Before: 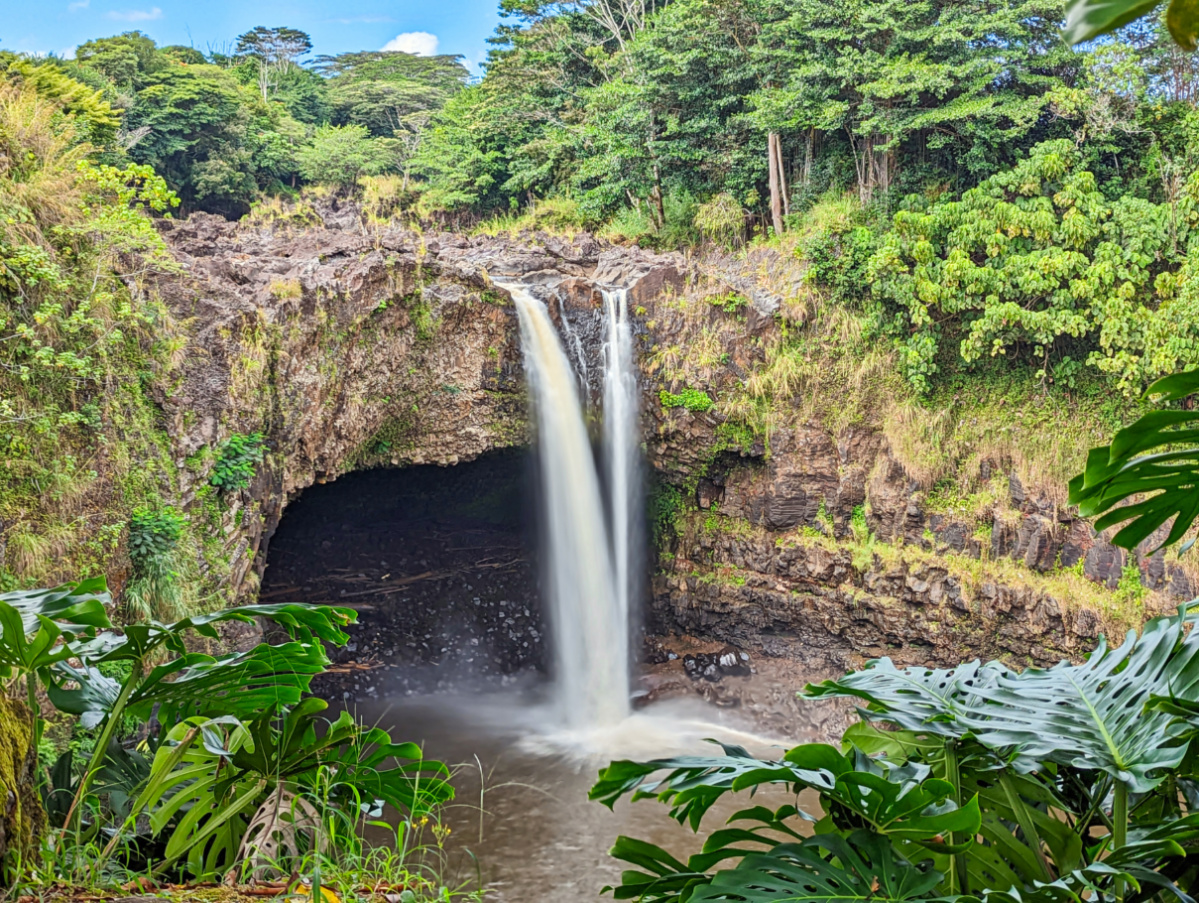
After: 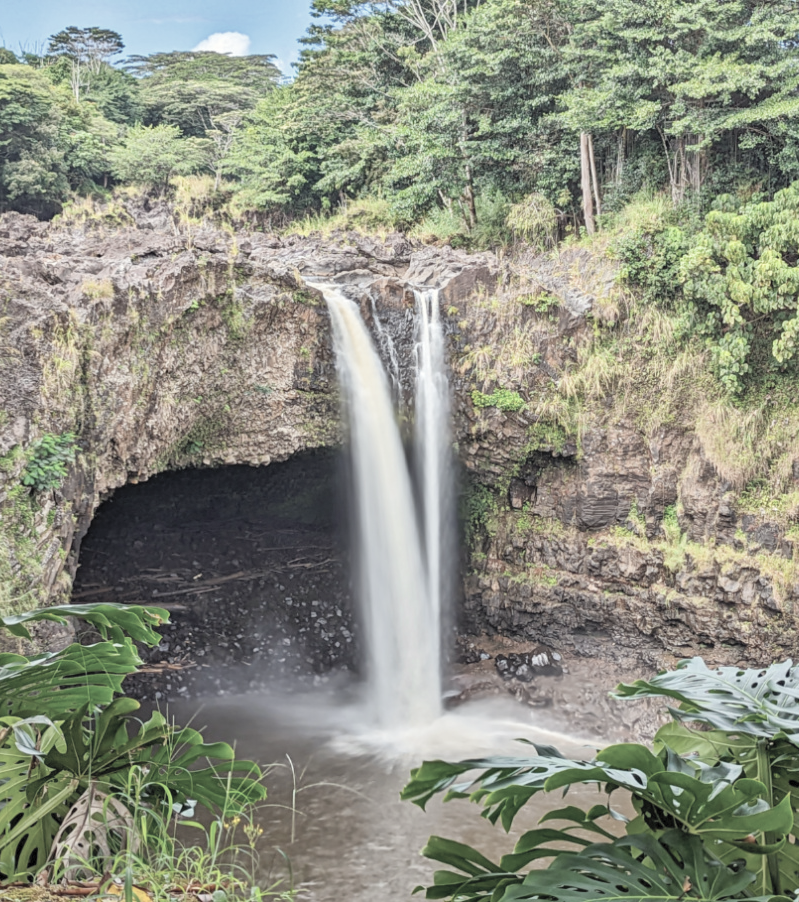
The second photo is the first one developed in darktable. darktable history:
crop and rotate: left 15.754%, right 17.579%
contrast brightness saturation: brightness 0.18, saturation -0.5
shadows and highlights: shadows 49, highlights -41, soften with gaussian
